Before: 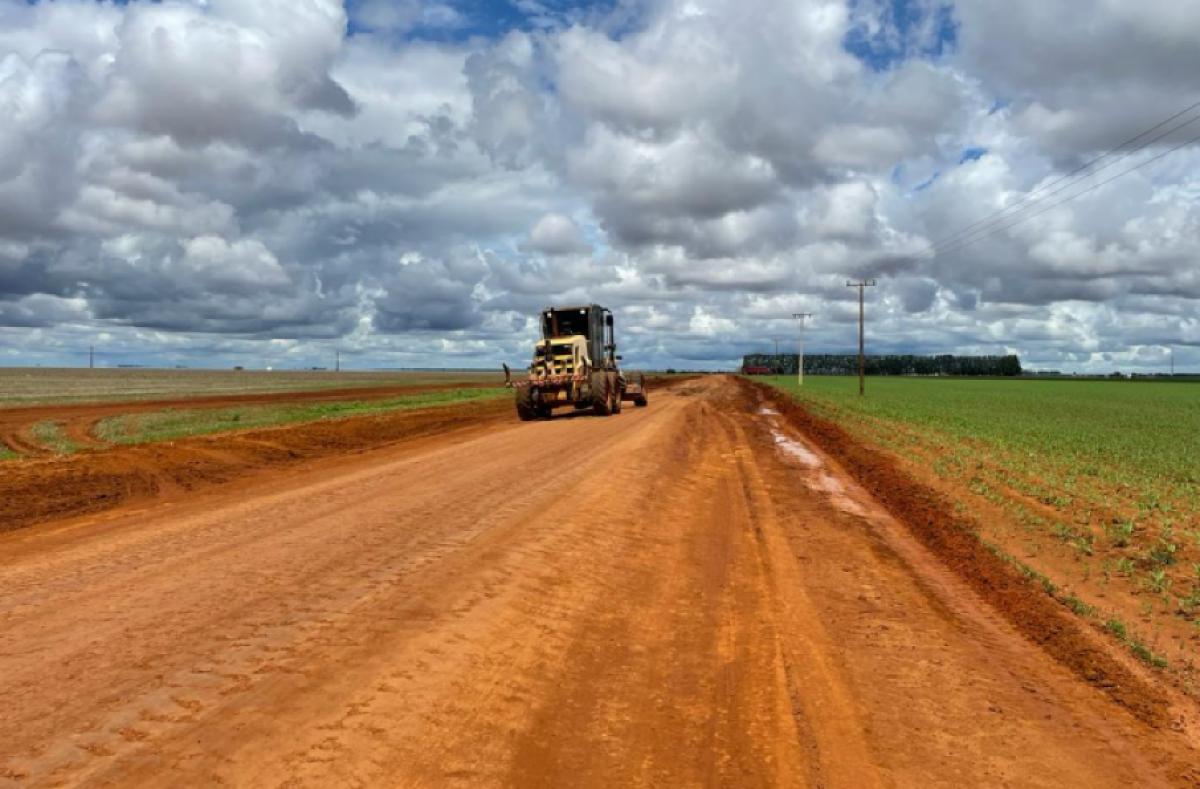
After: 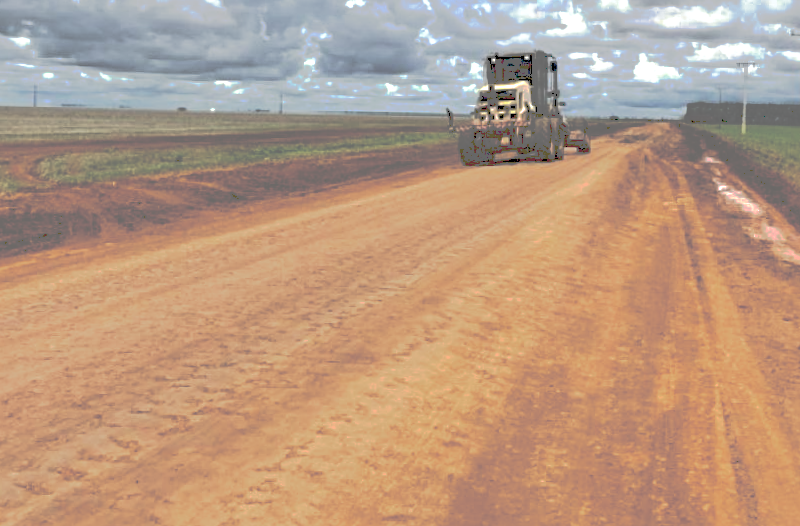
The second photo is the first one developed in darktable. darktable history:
split-toning: shadows › hue 43.2°, shadows › saturation 0, highlights › hue 50.4°, highlights › saturation 1
sharpen: amount 0.2
crop and rotate: angle -0.82°, left 3.85%, top 31.828%, right 27.992%
tone equalizer: -8 EV -0.75 EV, -7 EV -0.7 EV, -6 EV -0.6 EV, -5 EV -0.4 EV, -3 EV 0.4 EV, -2 EV 0.6 EV, -1 EV 0.7 EV, +0 EV 0.75 EV, edges refinement/feathering 500, mask exposure compensation -1.57 EV, preserve details no
tone curve: curves: ch0 [(0, 0) (0.003, 0.43) (0.011, 0.433) (0.025, 0.434) (0.044, 0.436) (0.069, 0.439) (0.1, 0.442) (0.136, 0.446) (0.177, 0.449) (0.224, 0.454) (0.277, 0.462) (0.335, 0.488) (0.399, 0.524) (0.468, 0.566) (0.543, 0.615) (0.623, 0.666) (0.709, 0.718) (0.801, 0.761) (0.898, 0.801) (1, 1)], preserve colors none
